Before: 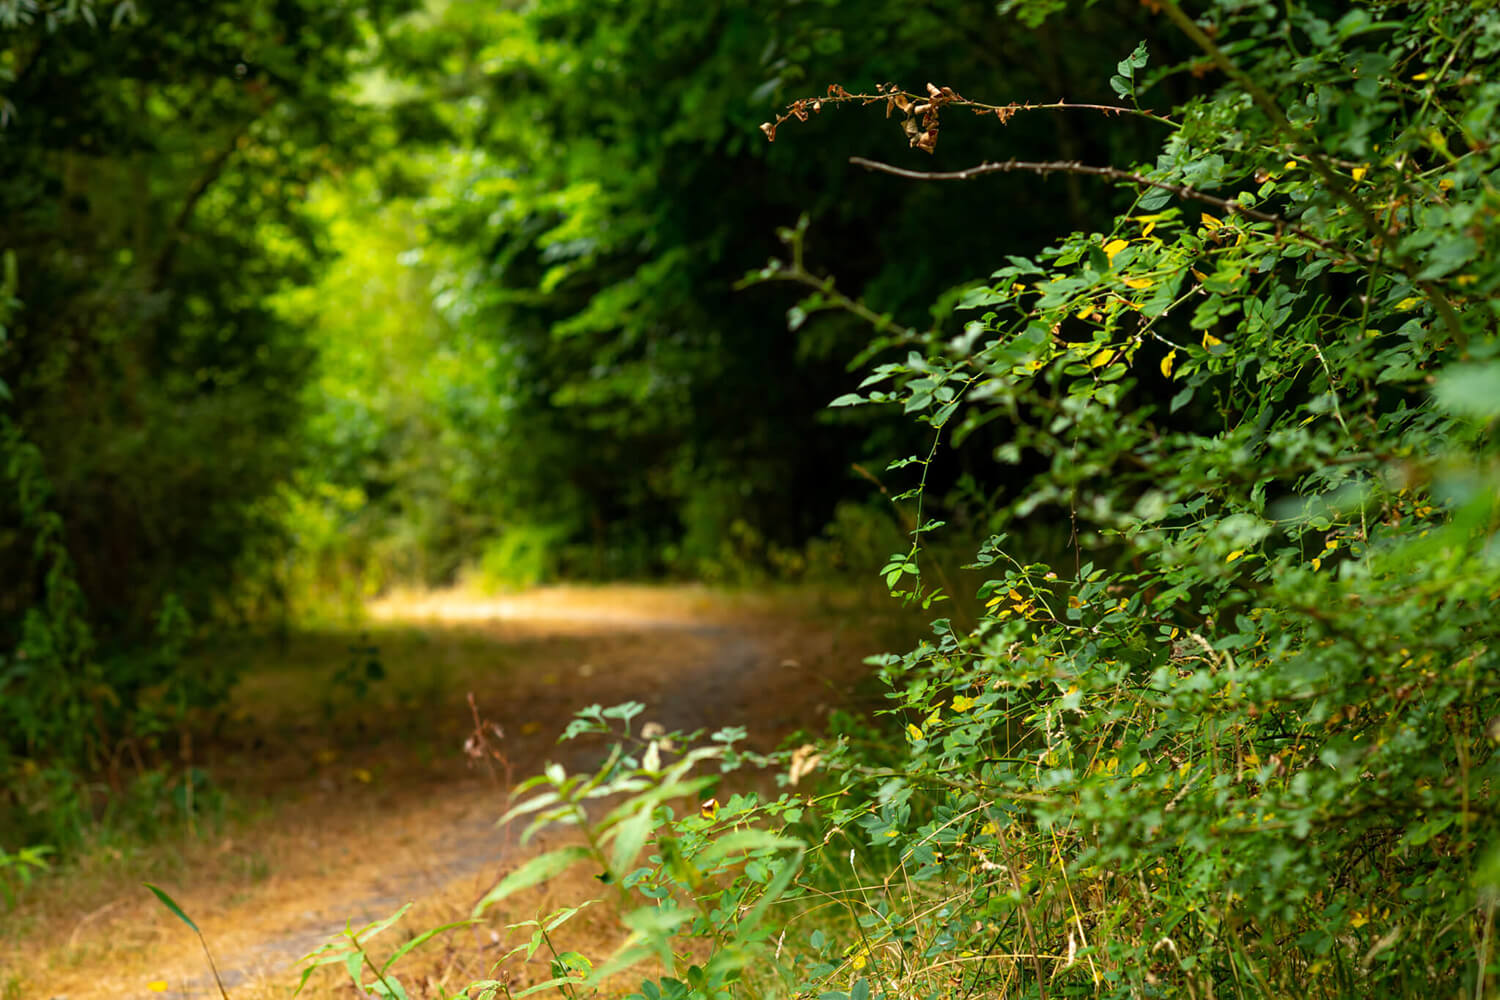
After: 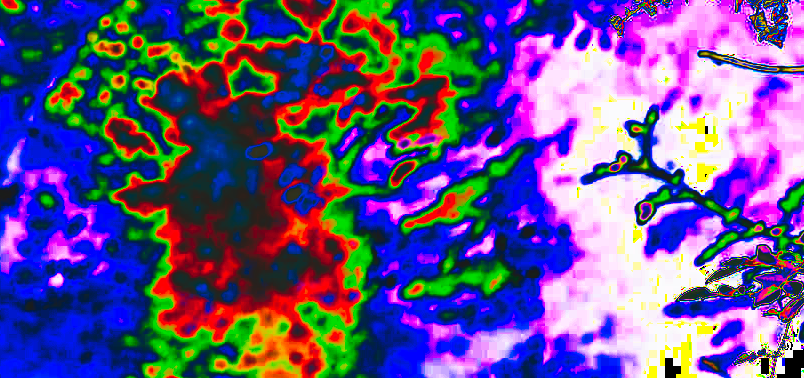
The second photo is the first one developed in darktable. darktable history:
crop: left 10.121%, top 10.631%, right 36.218%, bottom 51.526%
tone curve: curves: ch0 [(0, 0) (0.003, 0.99) (0.011, 0.983) (0.025, 0.934) (0.044, 0.719) (0.069, 0.382) (0.1, 0.204) (0.136, 0.093) (0.177, 0.094) (0.224, 0.093) (0.277, 0.098) (0.335, 0.214) (0.399, 0.616) (0.468, 0.827) (0.543, 0.464) (0.623, 0.145) (0.709, 0.127) (0.801, 0.187) (0.898, 0.203) (1, 1)], preserve colors none
